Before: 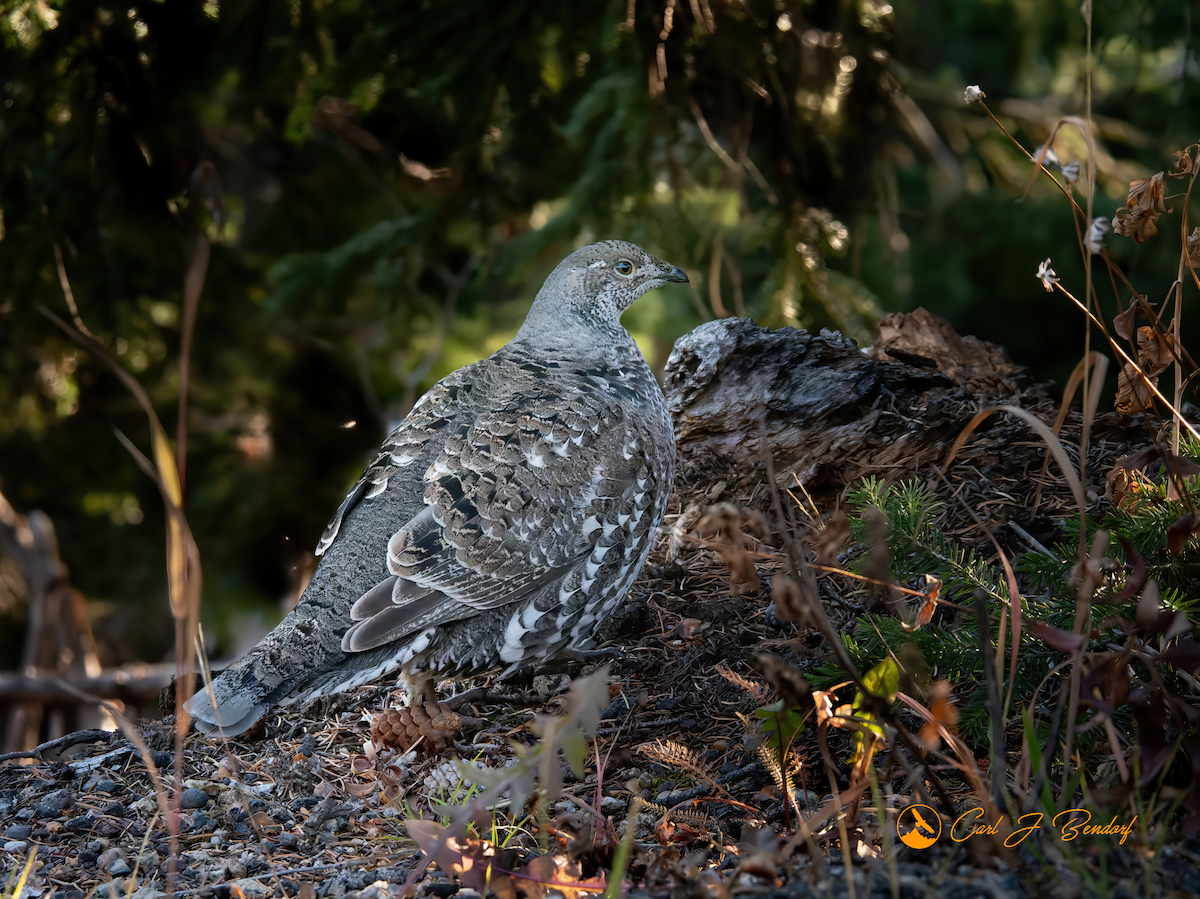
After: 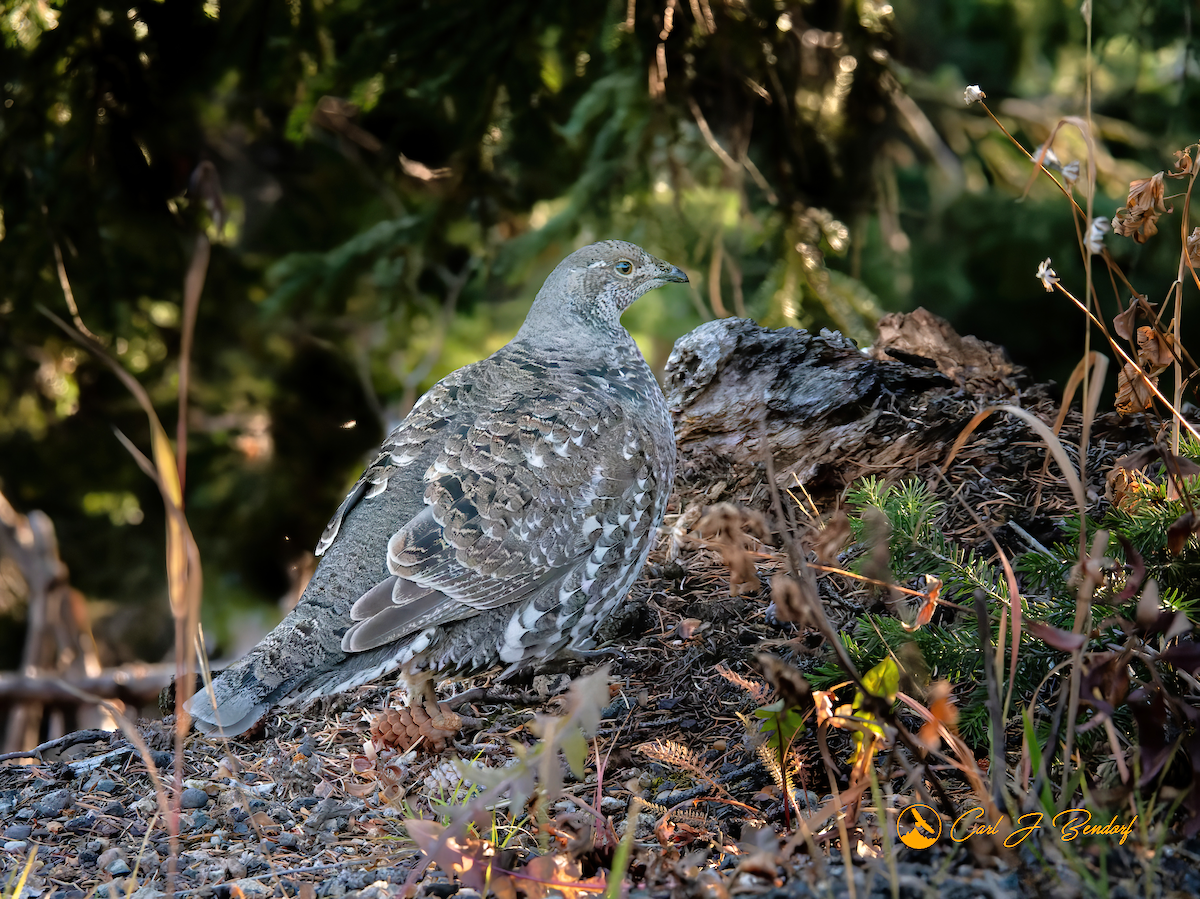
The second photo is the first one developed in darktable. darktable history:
tone equalizer: -7 EV 0.141 EV, -6 EV 0.602 EV, -5 EV 1.19 EV, -4 EV 1.35 EV, -3 EV 1.17 EV, -2 EV 0.6 EV, -1 EV 0.156 EV
